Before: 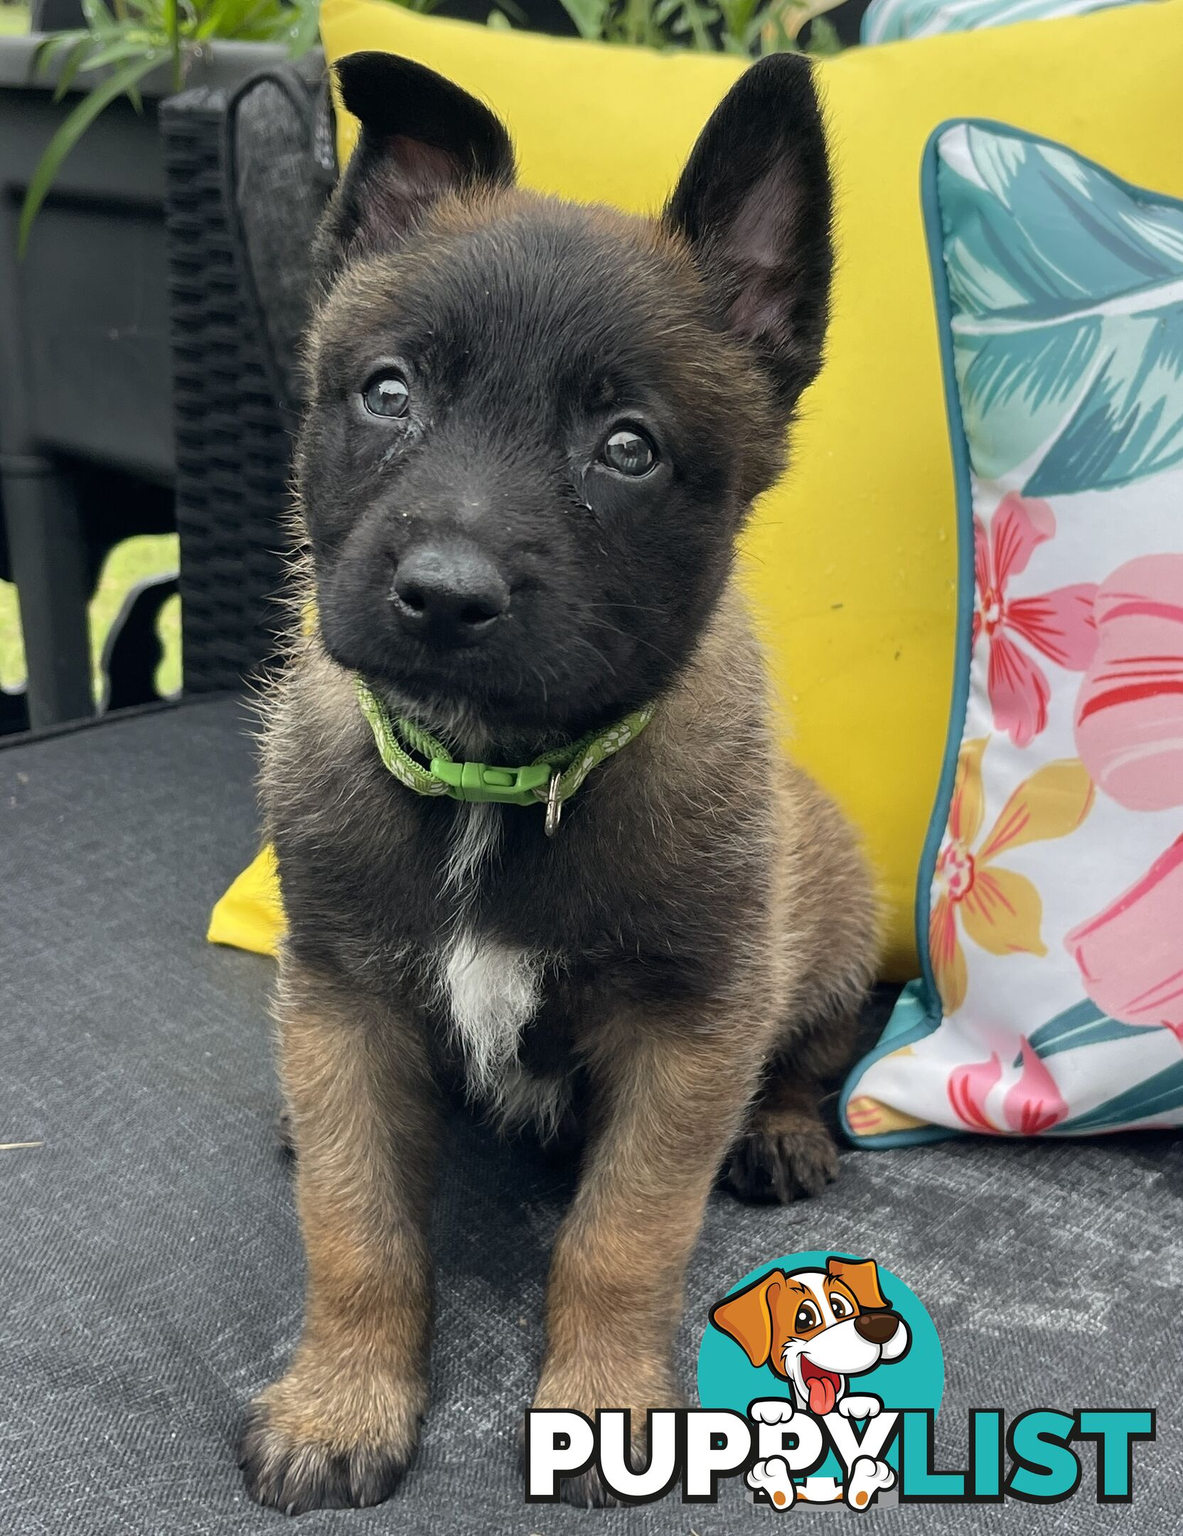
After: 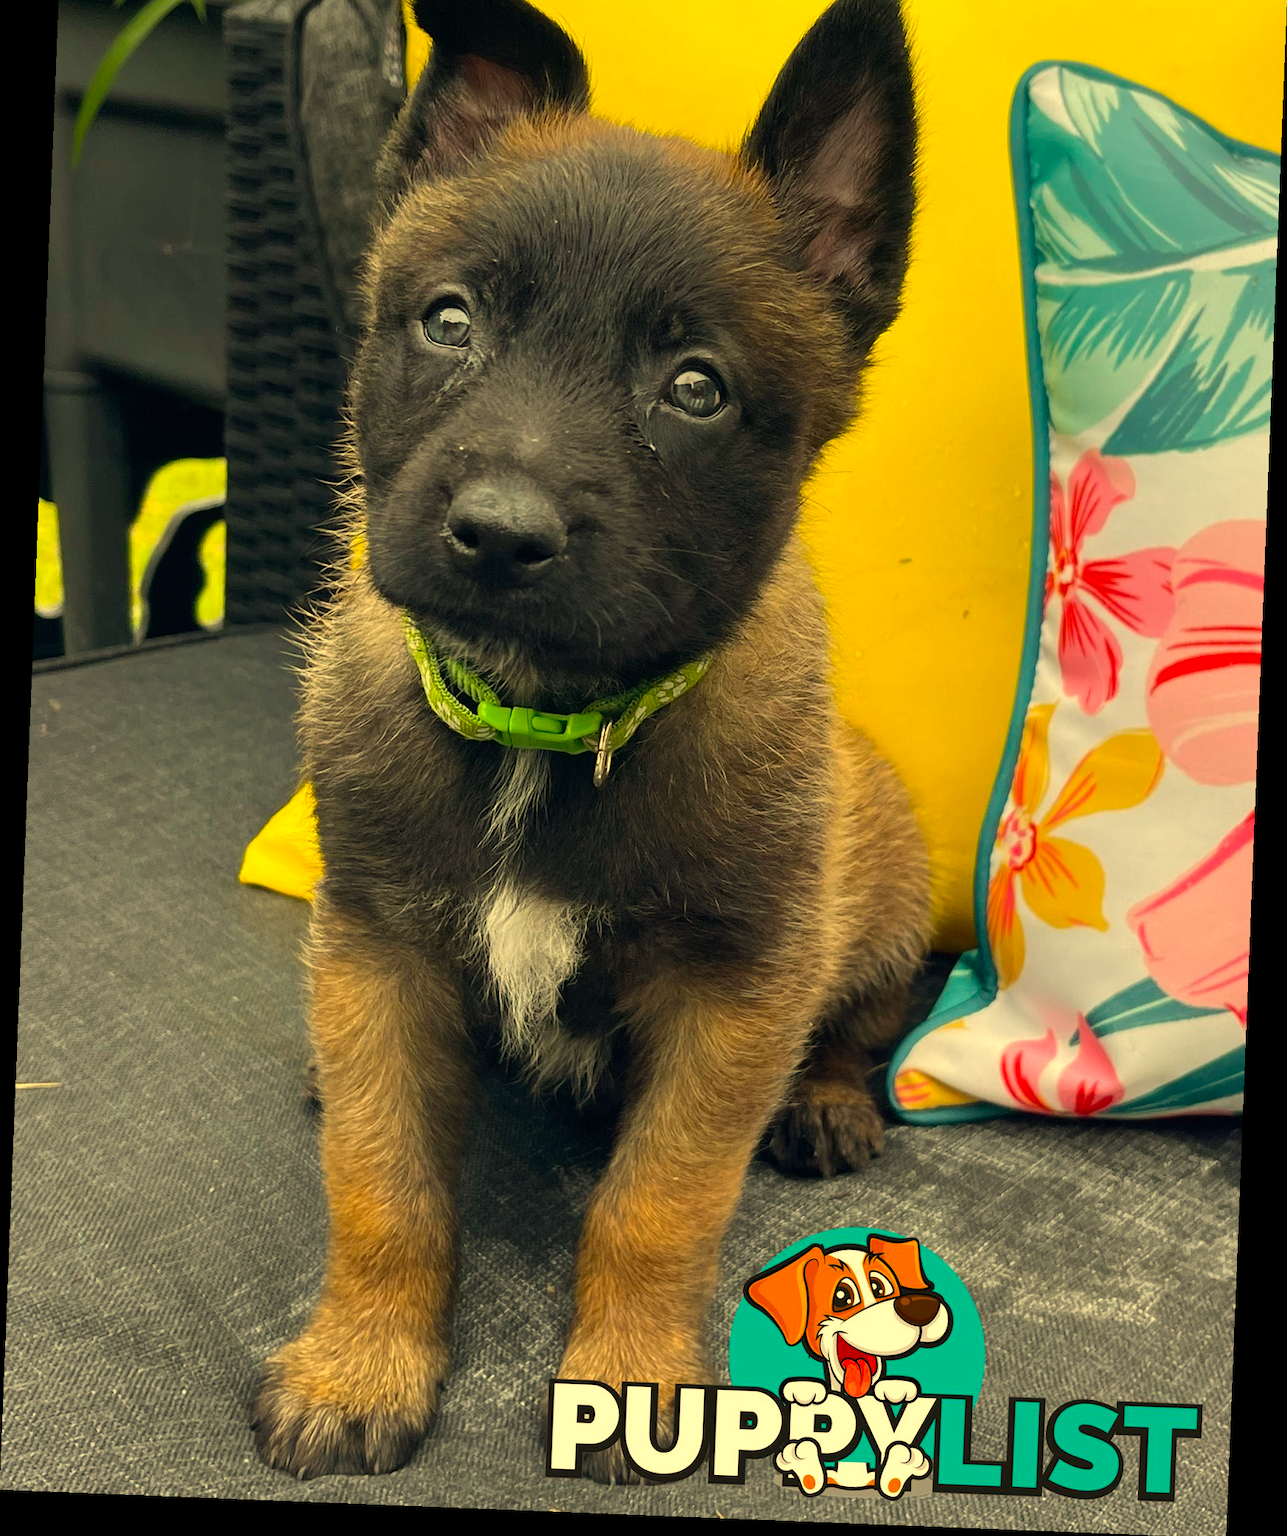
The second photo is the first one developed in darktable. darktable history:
crop and rotate: top 6.25%
white balance: red 1.08, blue 0.791
rotate and perspective: rotation 2.27°, automatic cropping off
color balance: output saturation 120%
